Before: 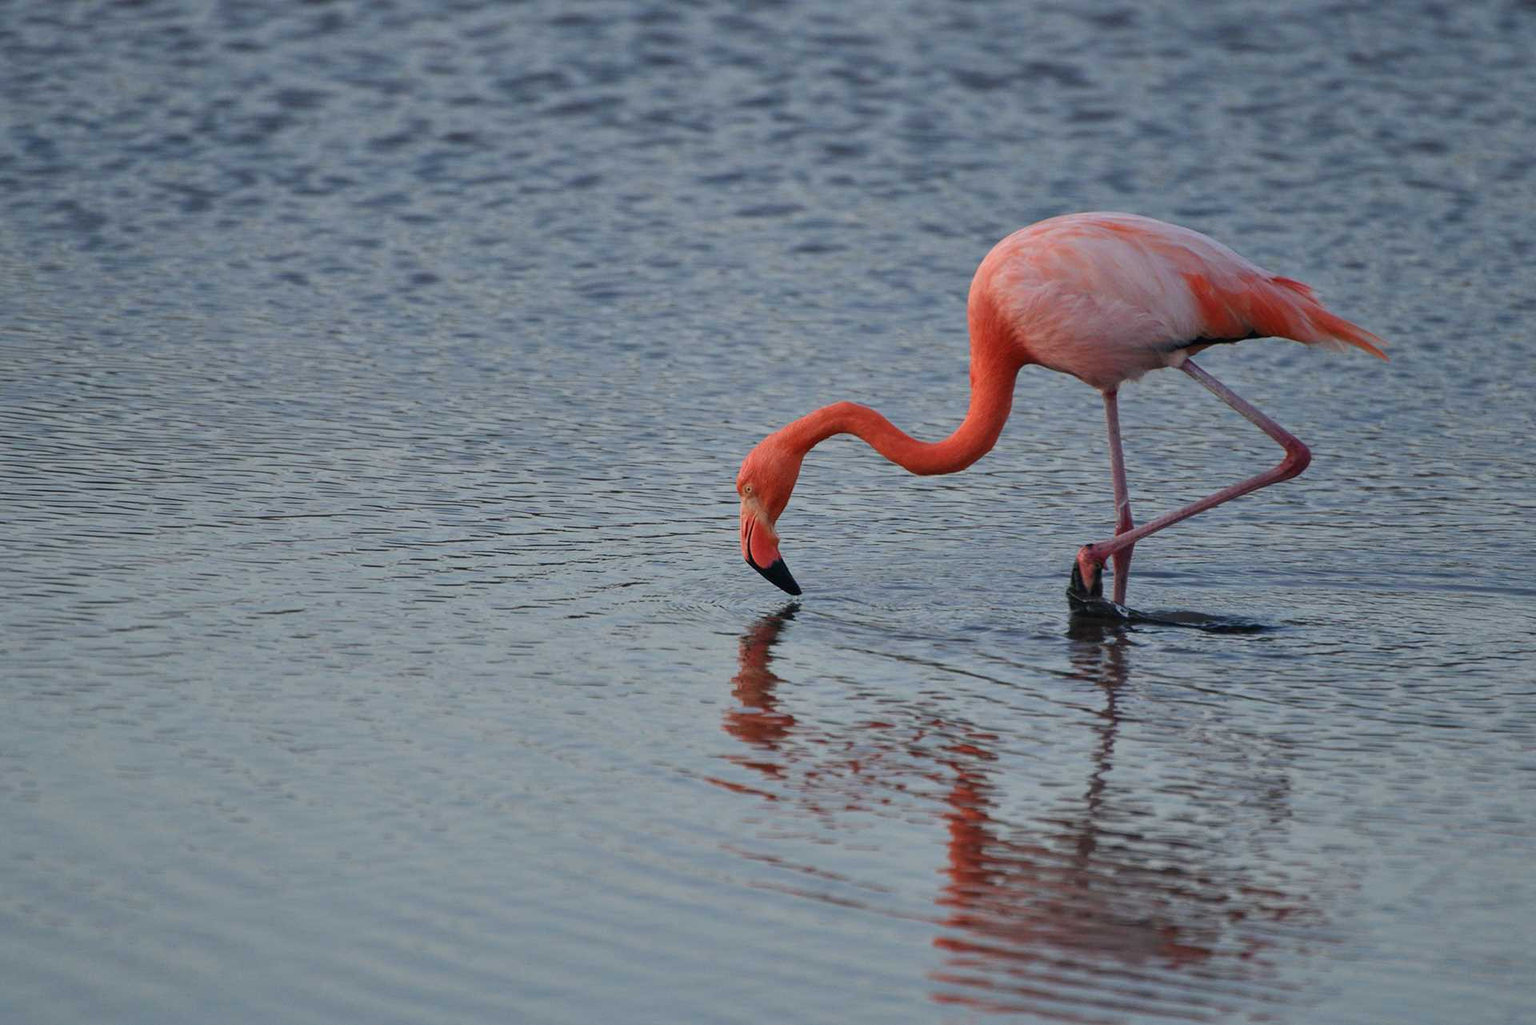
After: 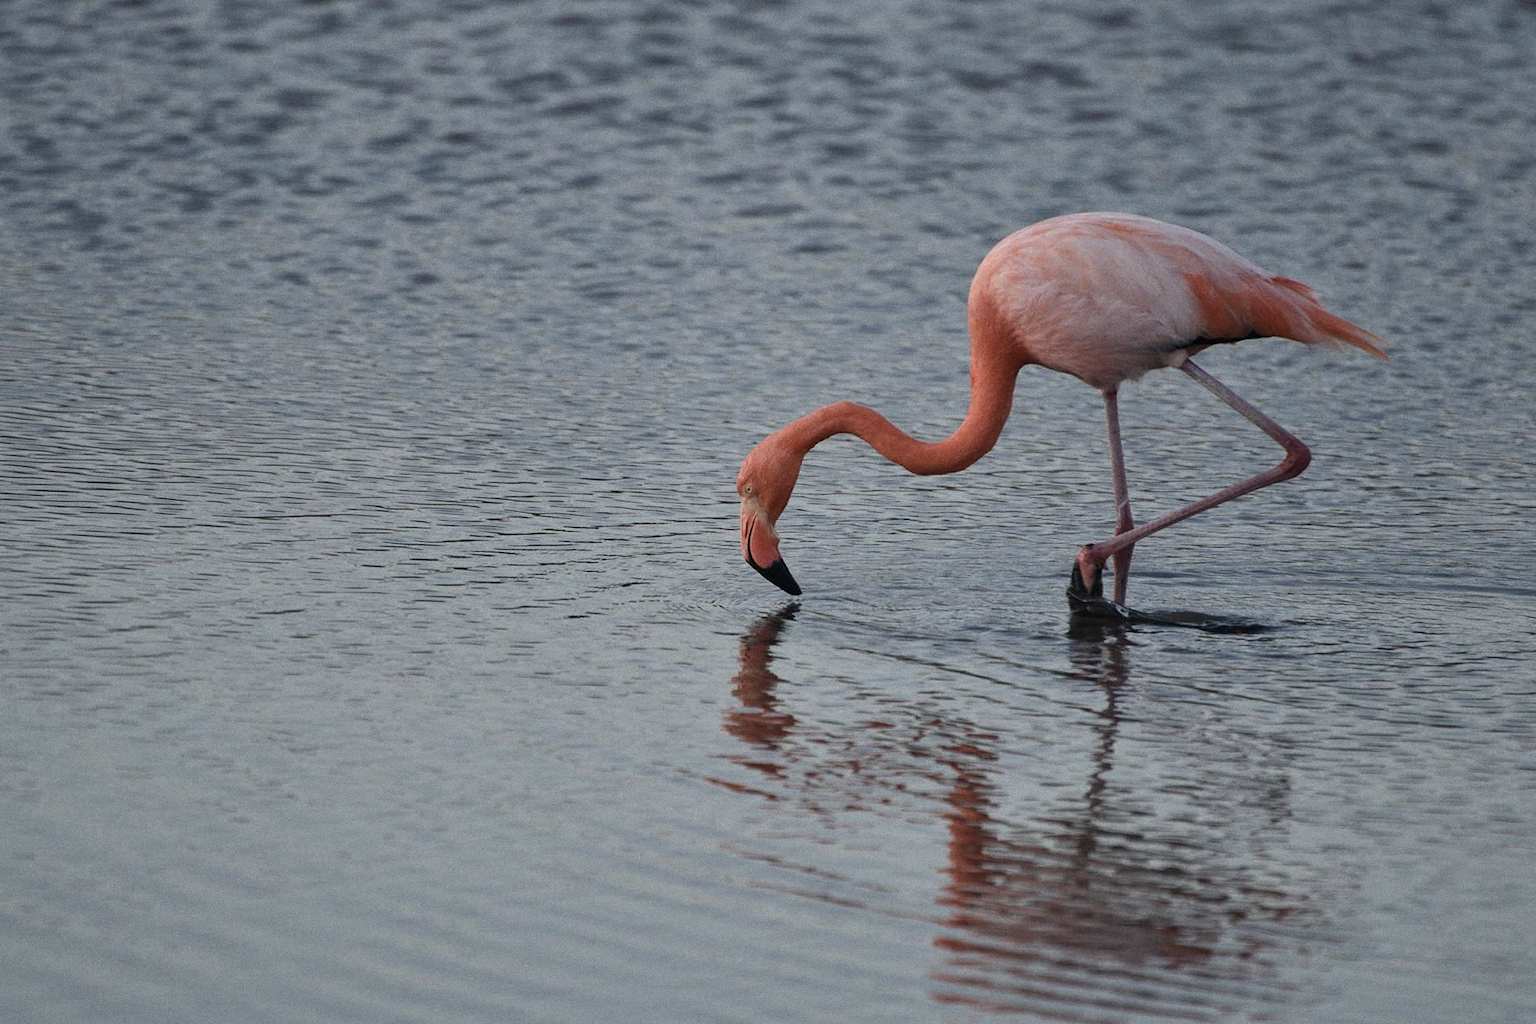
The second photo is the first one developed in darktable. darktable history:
grain: coarseness 0.09 ISO
contrast brightness saturation: contrast 0.1, saturation -0.36
